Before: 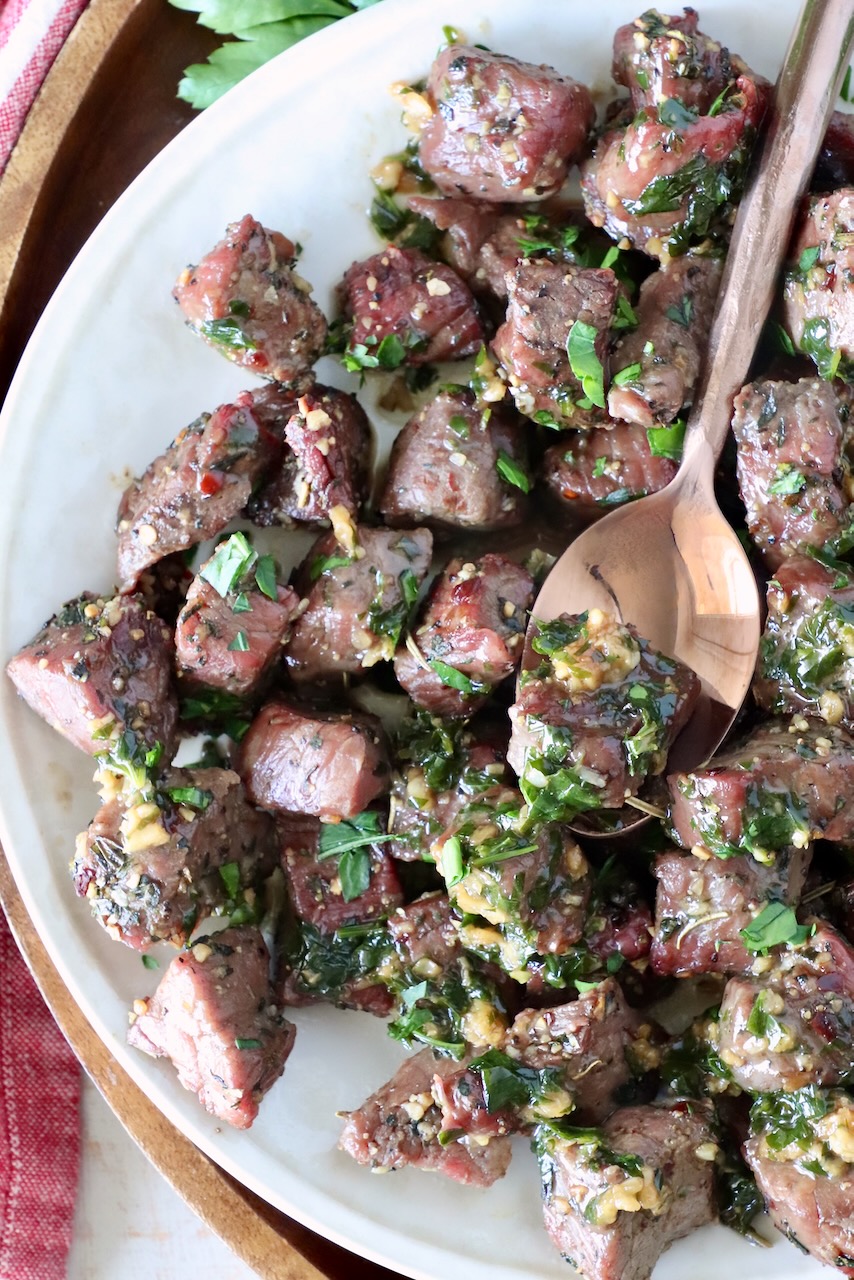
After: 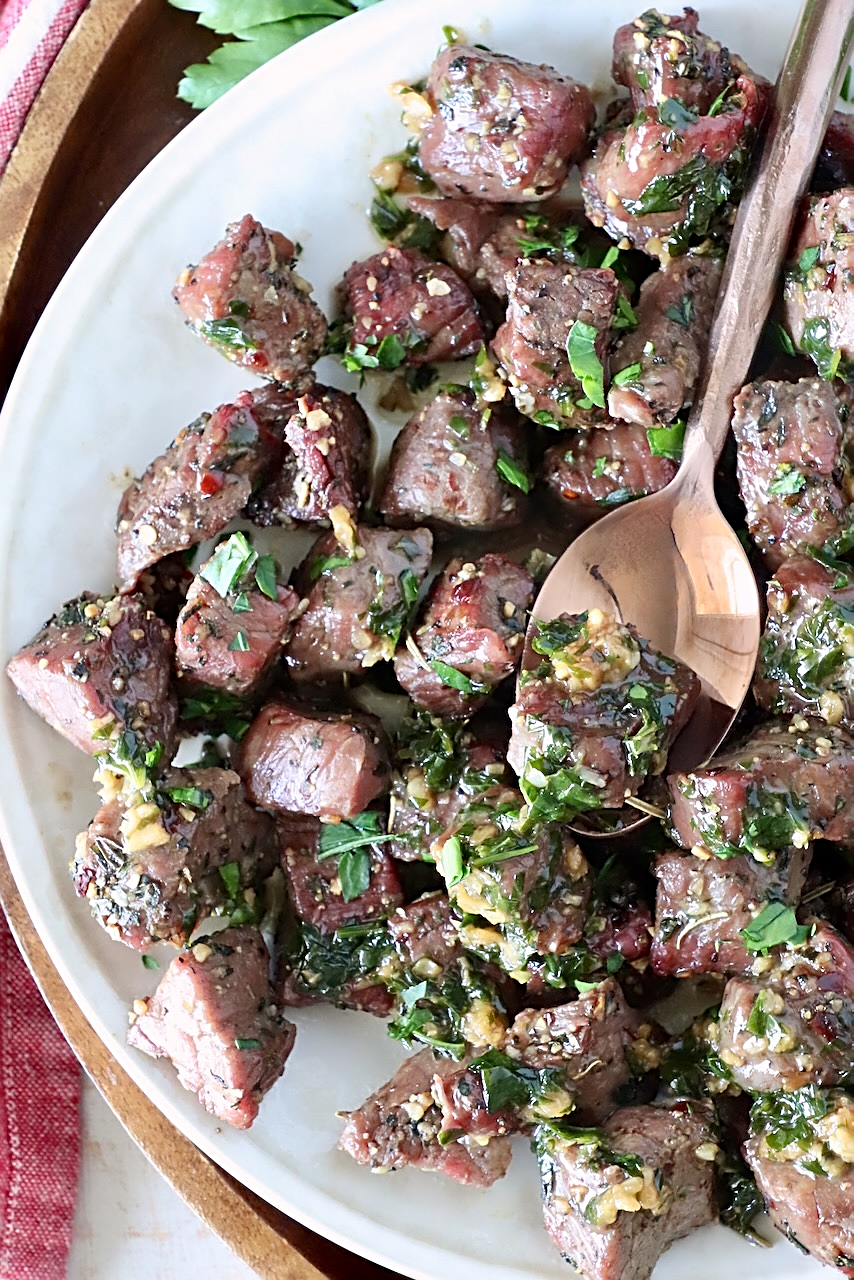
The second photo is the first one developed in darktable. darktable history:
sharpen: radius 2.531, amount 0.628
